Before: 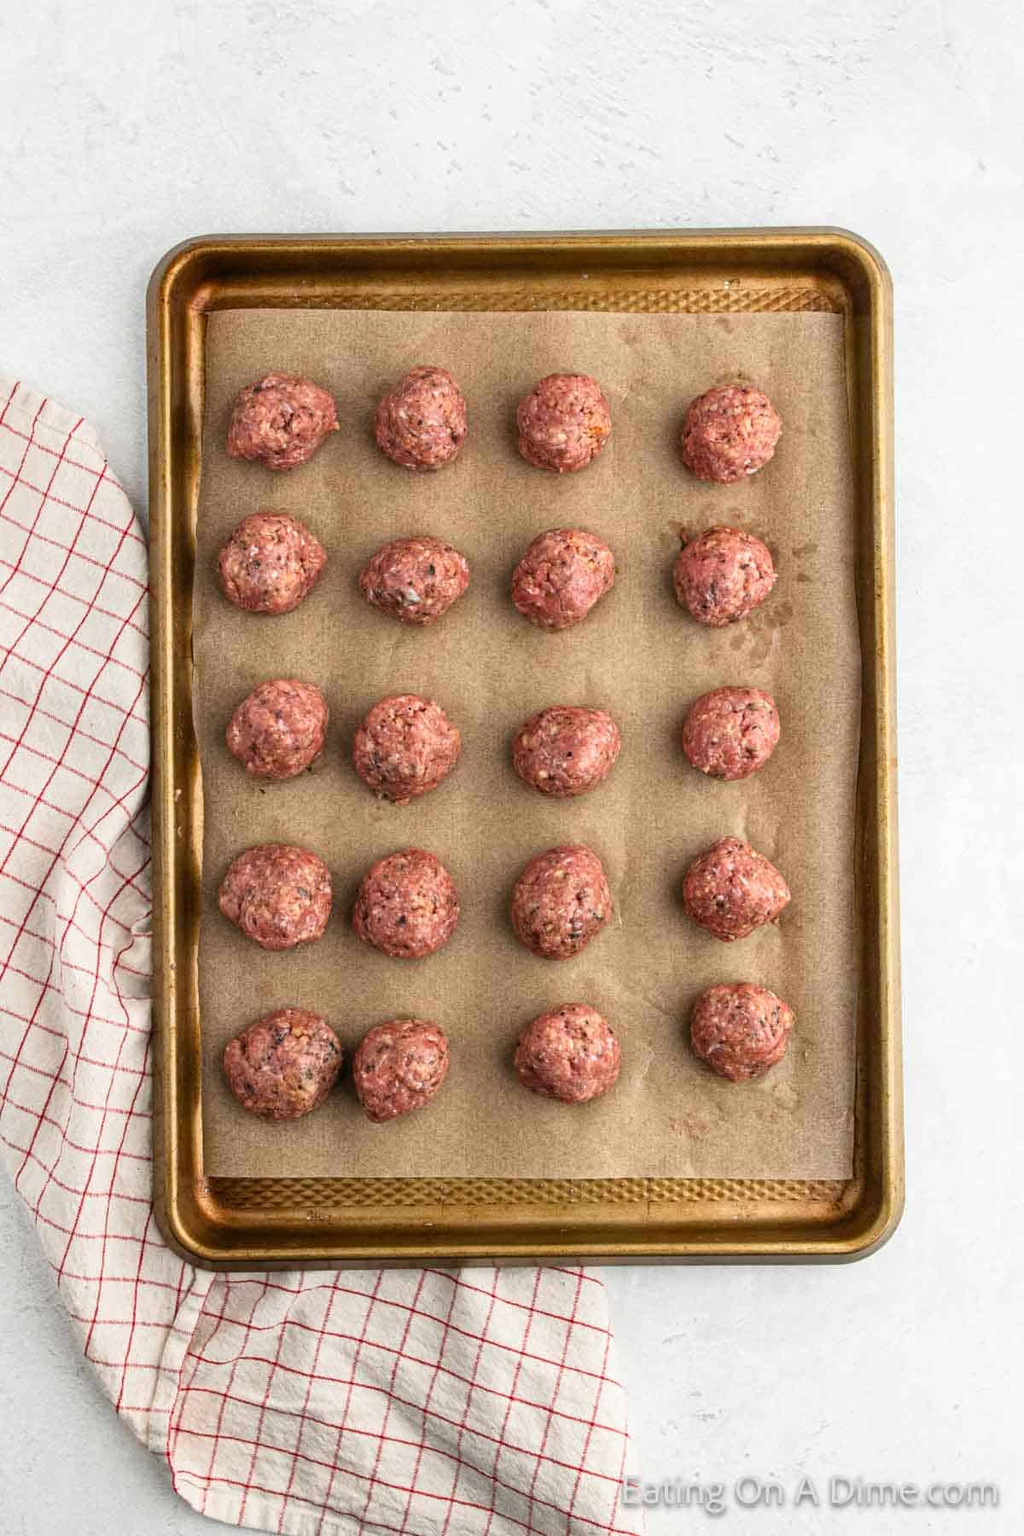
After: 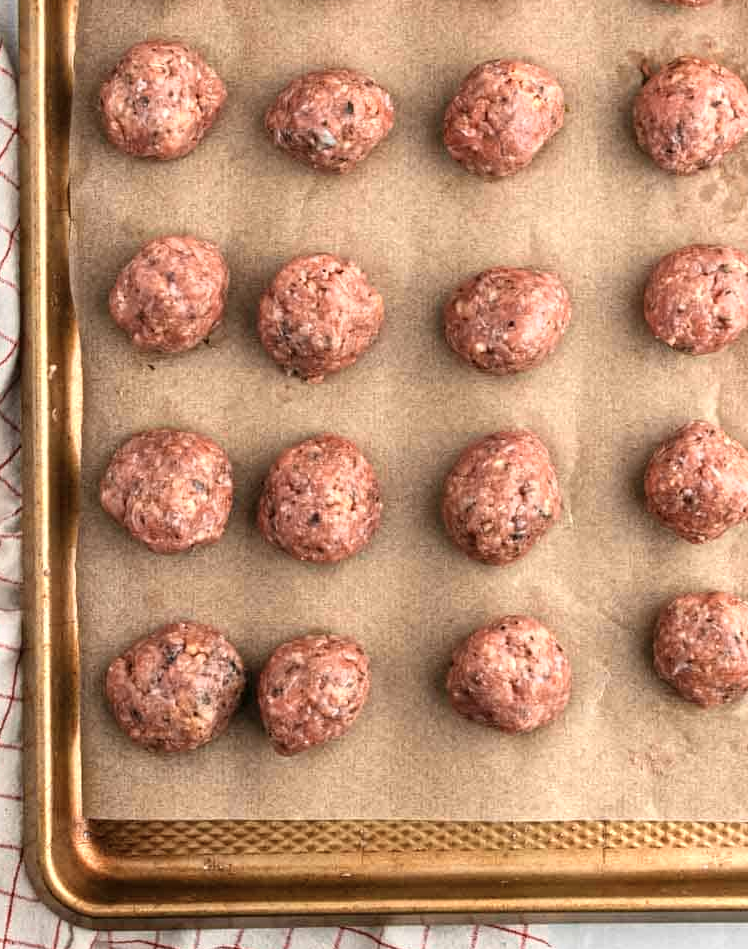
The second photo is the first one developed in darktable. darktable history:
crop: left 13.041%, top 31.138%, right 24.584%, bottom 16.09%
tone equalizer: edges refinement/feathering 500, mask exposure compensation -1.57 EV, preserve details no
color zones: curves: ch0 [(0.018, 0.548) (0.224, 0.64) (0.425, 0.447) (0.675, 0.575) (0.732, 0.579)]; ch1 [(0.066, 0.487) (0.25, 0.5) (0.404, 0.43) (0.75, 0.421) (0.956, 0.421)]; ch2 [(0.044, 0.561) (0.215, 0.465) (0.399, 0.544) (0.465, 0.548) (0.614, 0.447) (0.724, 0.43) (0.882, 0.623) (0.956, 0.632)]
